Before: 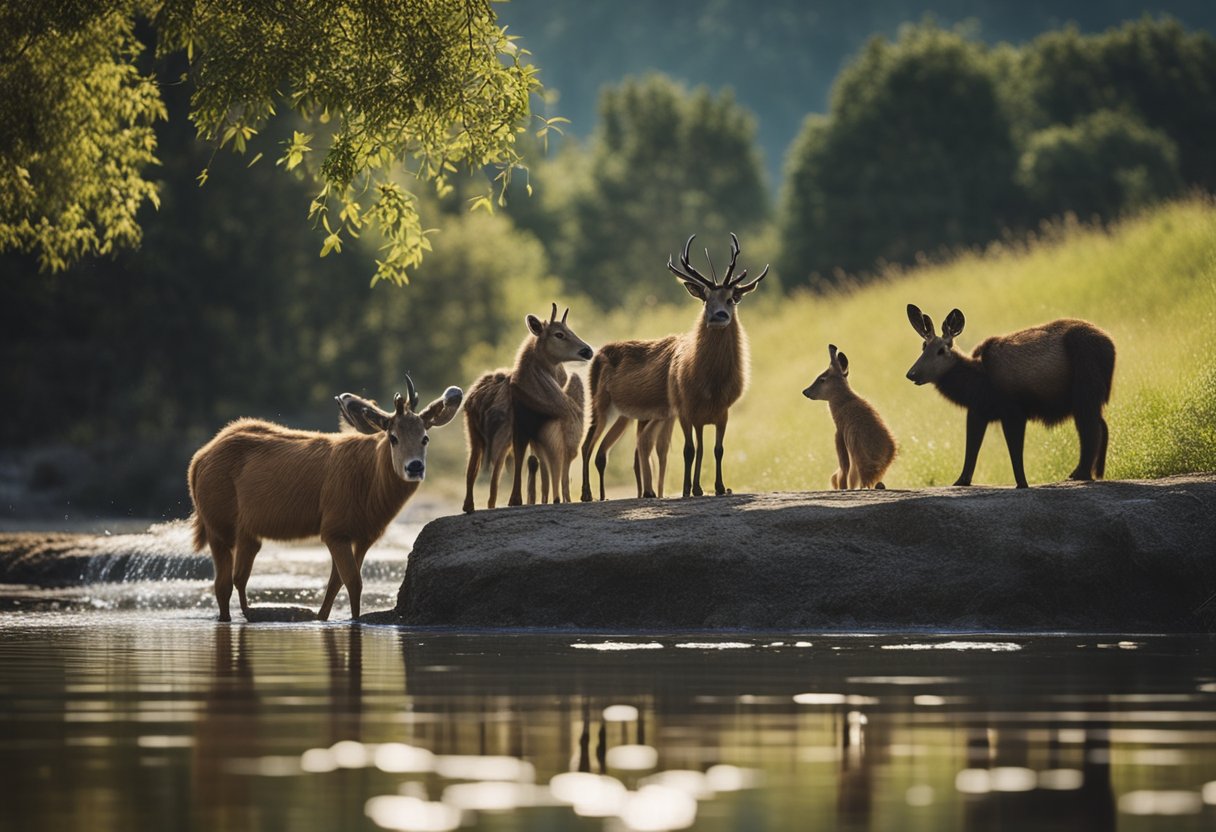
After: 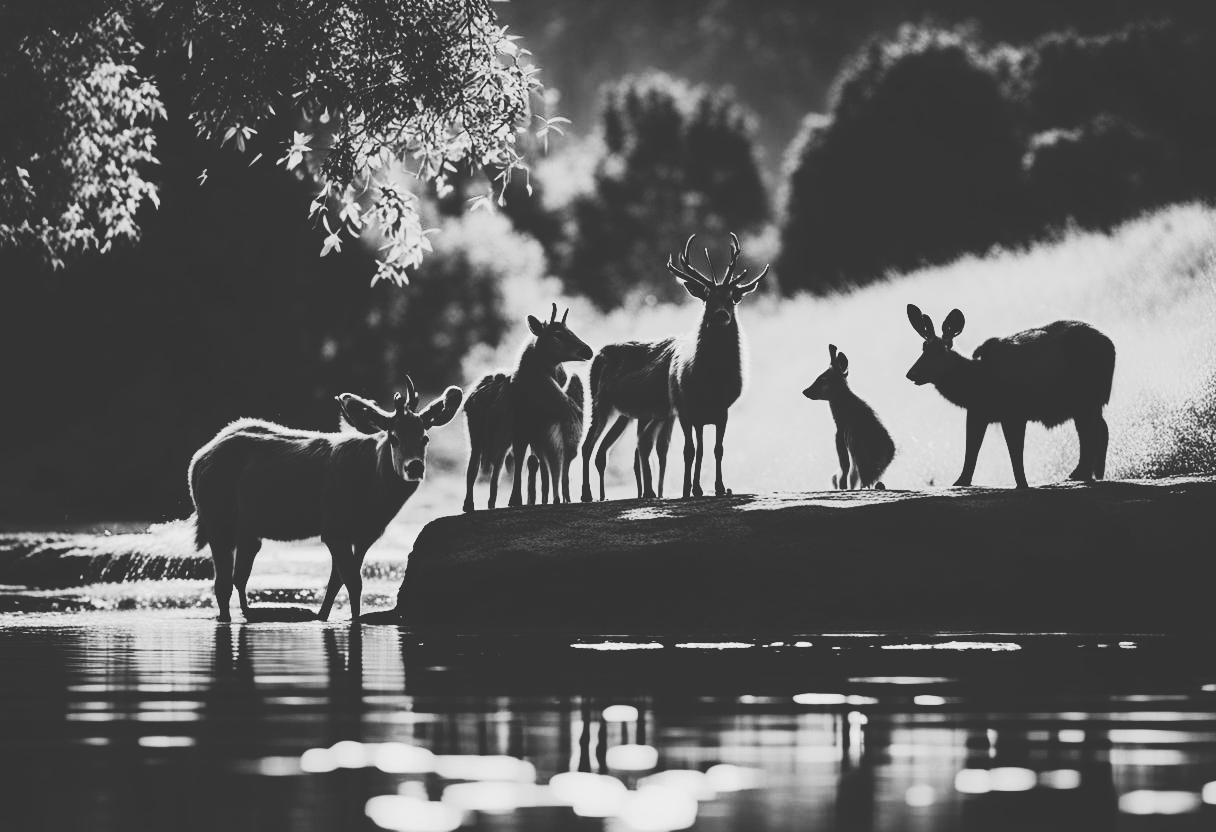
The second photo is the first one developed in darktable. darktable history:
monochrome: a -71.75, b 75.82
color balance: mode lift, gamma, gain (sRGB)
contrast brightness saturation: contrast 0.28
levels: levels [0, 0.478, 1]
tone curve: curves: ch0 [(0, 0) (0.003, 0.184) (0.011, 0.184) (0.025, 0.189) (0.044, 0.192) (0.069, 0.194) (0.1, 0.2) (0.136, 0.202) (0.177, 0.206) (0.224, 0.214) (0.277, 0.243) (0.335, 0.297) (0.399, 0.39) (0.468, 0.508) (0.543, 0.653) (0.623, 0.754) (0.709, 0.834) (0.801, 0.887) (0.898, 0.925) (1, 1)], preserve colors none
